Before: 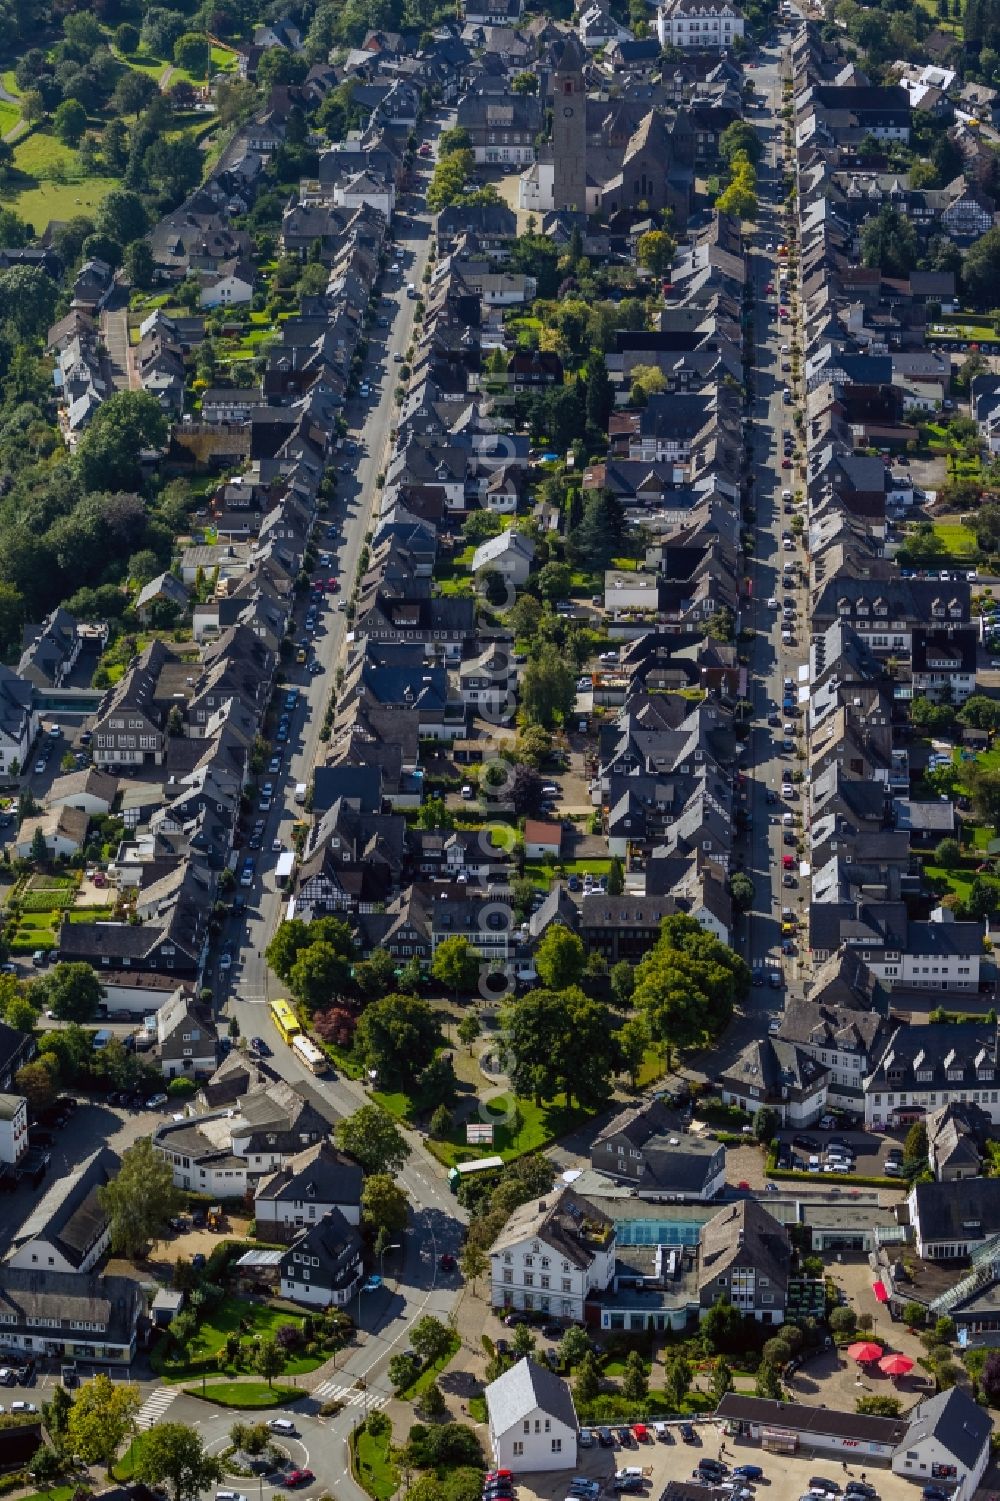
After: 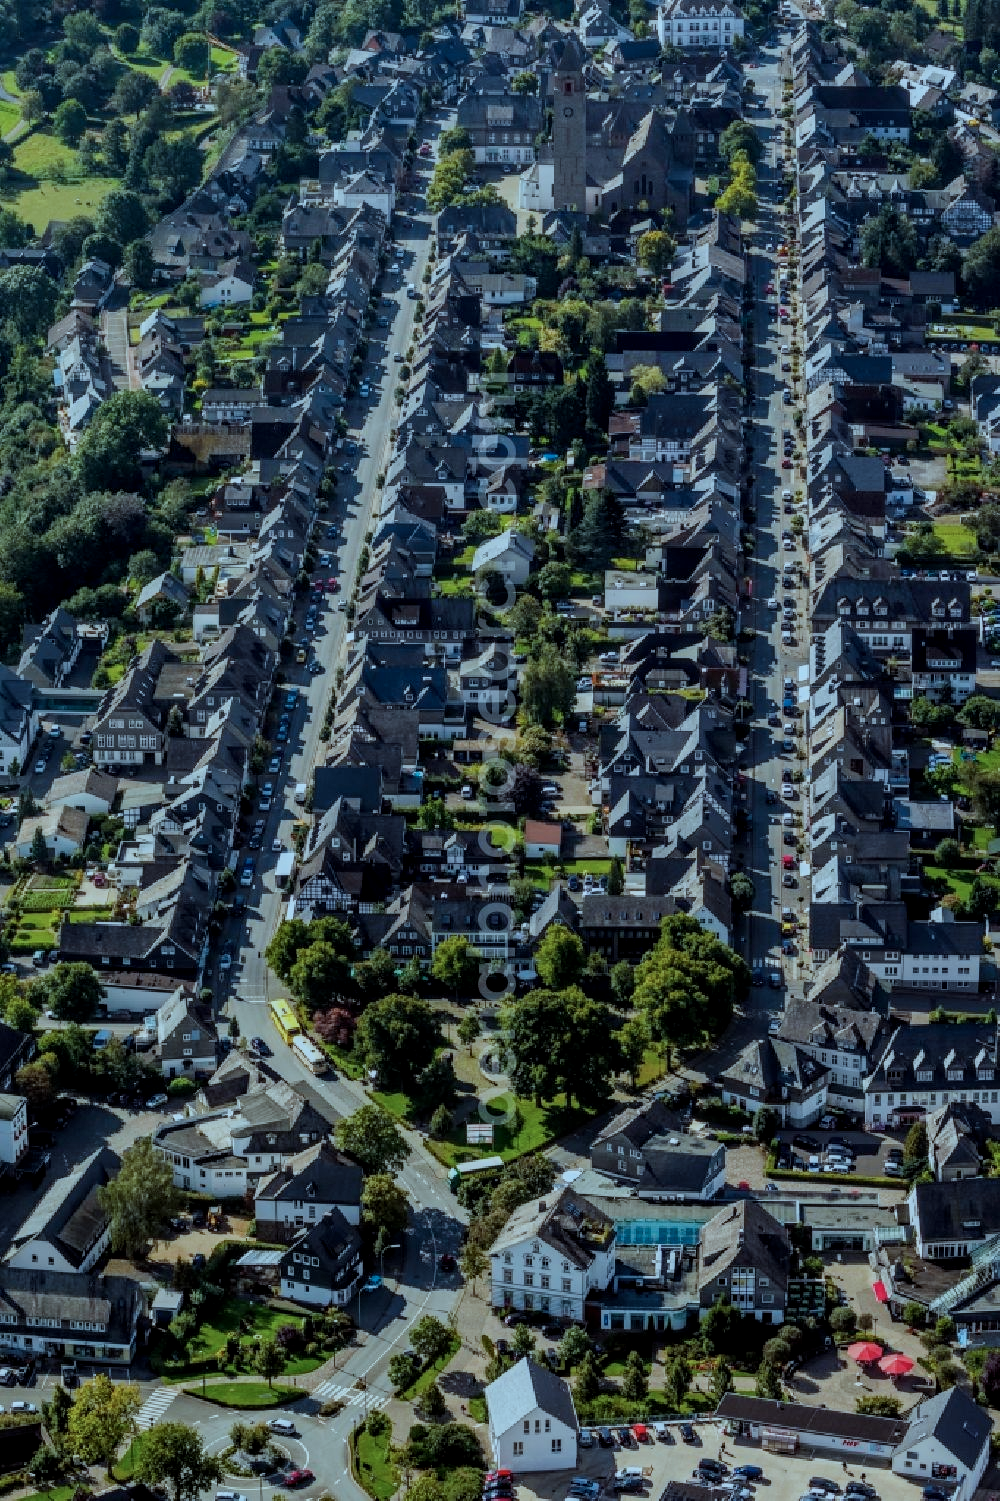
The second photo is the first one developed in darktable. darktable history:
color correction: highlights a* -11.79, highlights b* -15.81
local contrast: on, module defaults
filmic rgb: black relative exposure -16 EV, white relative exposure 6.17 EV, threshold 5.95 EV, hardness 5.21, enable highlight reconstruction true
